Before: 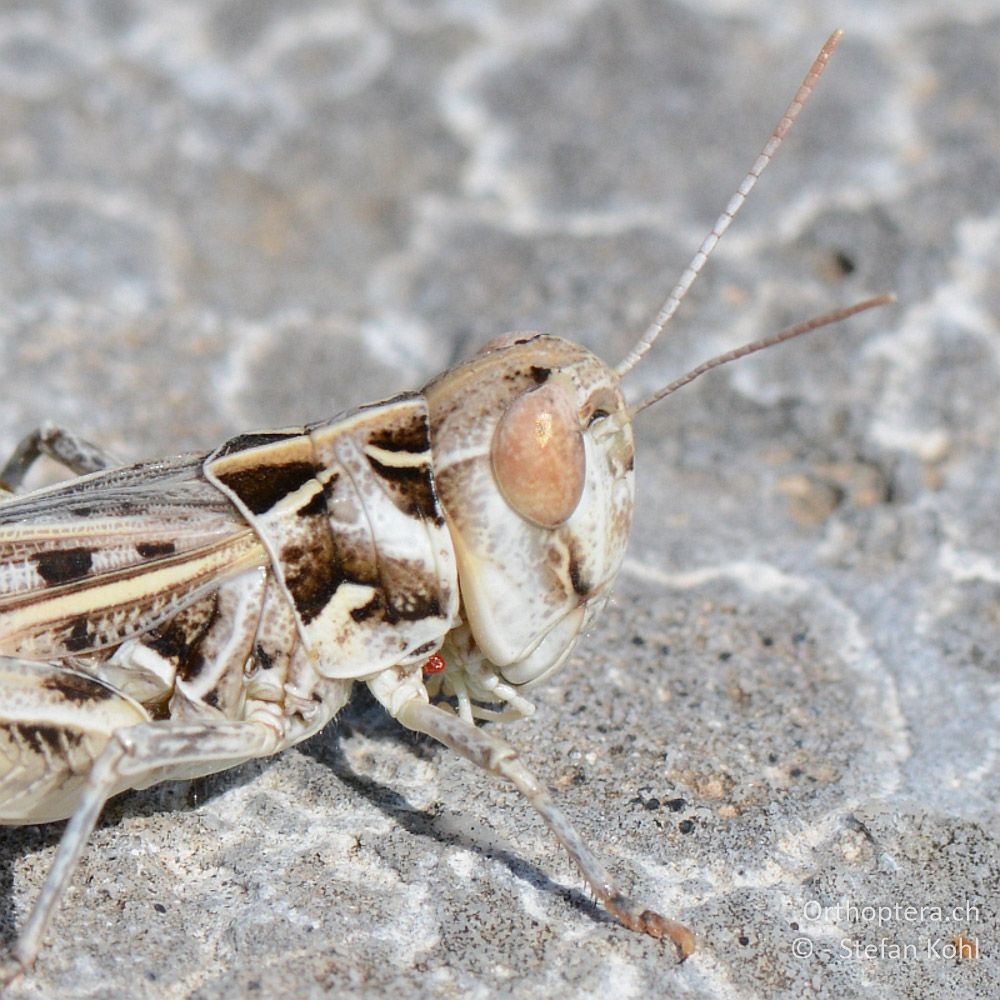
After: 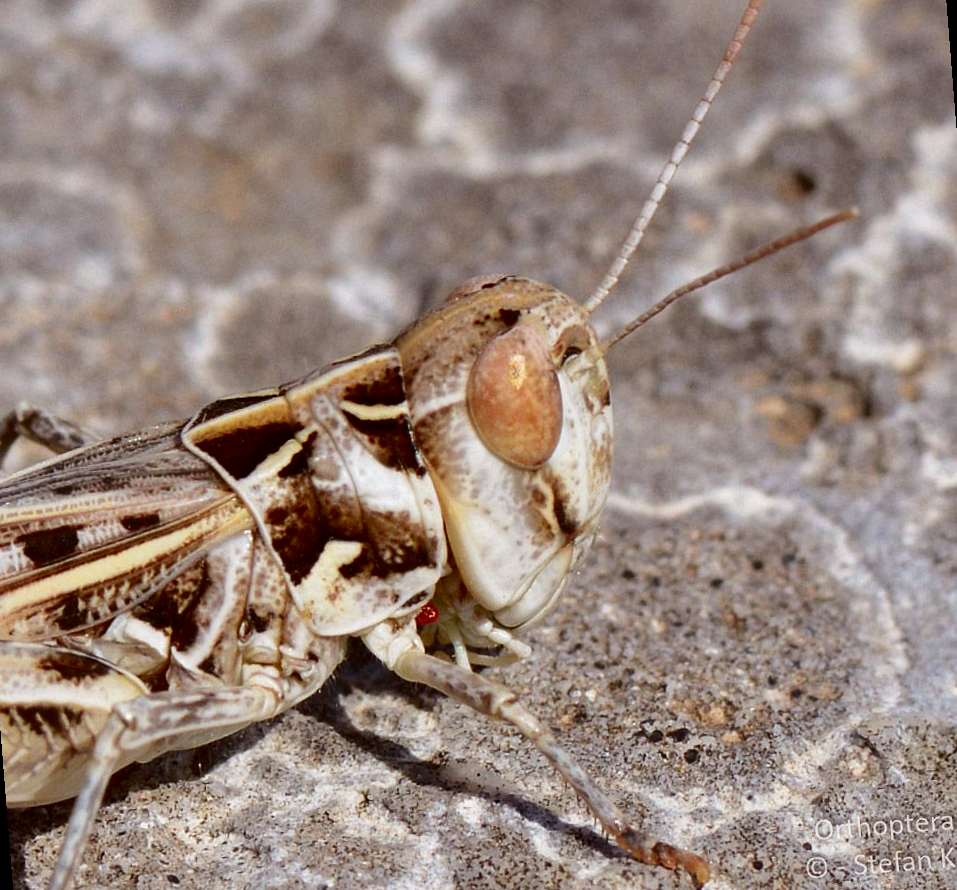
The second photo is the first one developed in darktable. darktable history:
rgb levels: mode RGB, independent channels, levels [[0, 0.5, 1], [0, 0.521, 1], [0, 0.536, 1]]
rotate and perspective: rotation -4.57°, crop left 0.054, crop right 0.944, crop top 0.087, crop bottom 0.914
contrast brightness saturation: contrast 0.13, brightness -0.24, saturation 0.14
